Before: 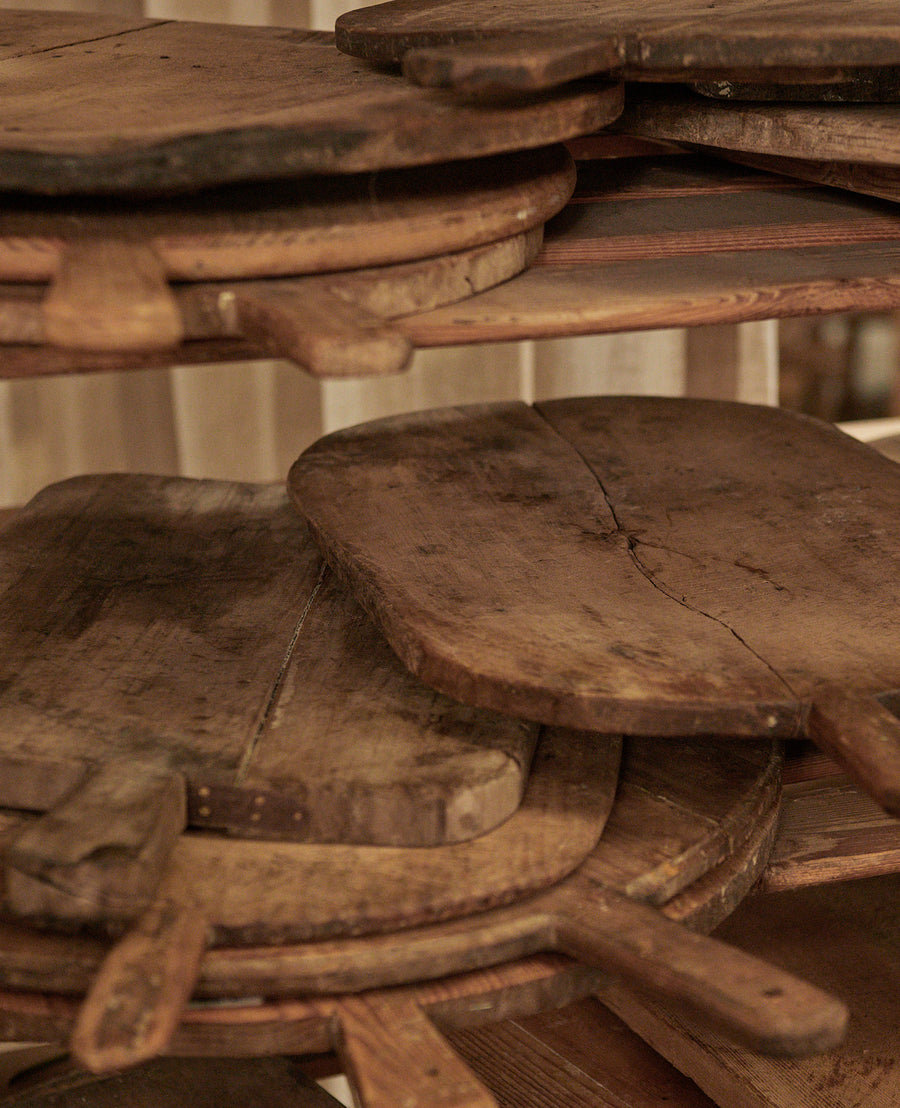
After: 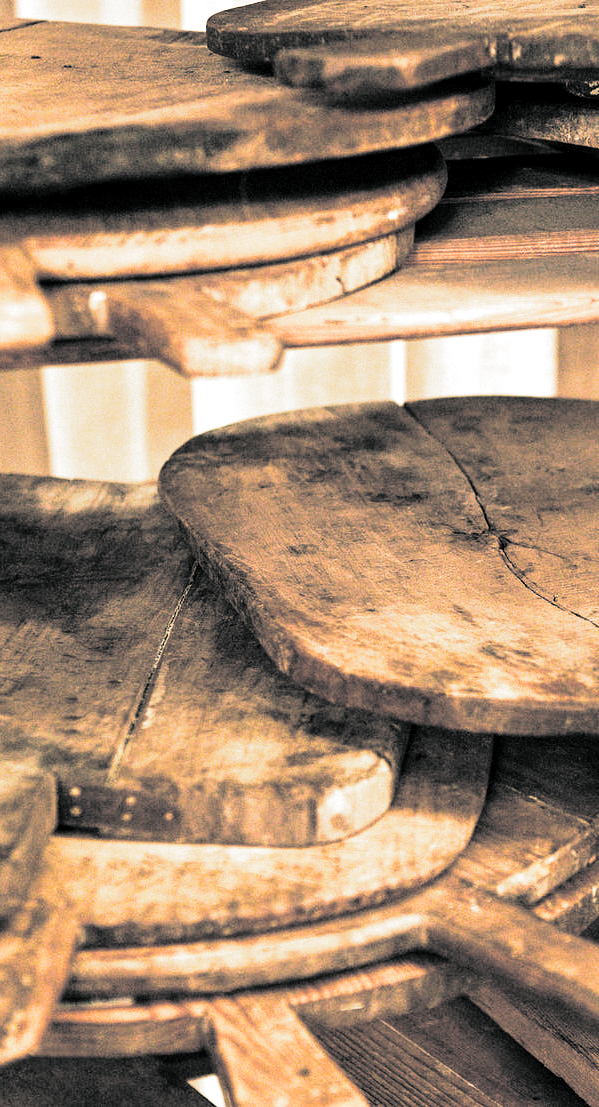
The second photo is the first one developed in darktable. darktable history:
crop and rotate: left 14.385%, right 18.948%
color balance rgb: shadows lift › chroma 2.79%, shadows lift › hue 190.66°, power › hue 171.85°, highlights gain › chroma 2.16%, highlights gain › hue 75.26°, global offset › luminance -0.51%, perceptual saturation grading › highlights -33.8%, perceptual saturation grading › mid-tones 14.98%, perceptual saturation grading › shadows 48.43%, perceptual brilliance grading › highlights 15.68%, perceptual brilliance grading › mid-tones 6.62%, perceptual brilliance grading › shadows -14.98%, global vibrance 11.32%, contrast 5.05%
base curve: curves: ch0 [(0, 0) (0.028, 0.03) (0.121, 0.232) (0.46, 0.748) (0.859, 0.968) (1, 1)], preserve colors none
split-toning: shadows › hue 190.8°, shadows › saturation 0.05, highlights › hue 54°, highlights › saturation 0.05, compress 0%
exposure: exposure 1.15 EV, compensate highlight preservation false
